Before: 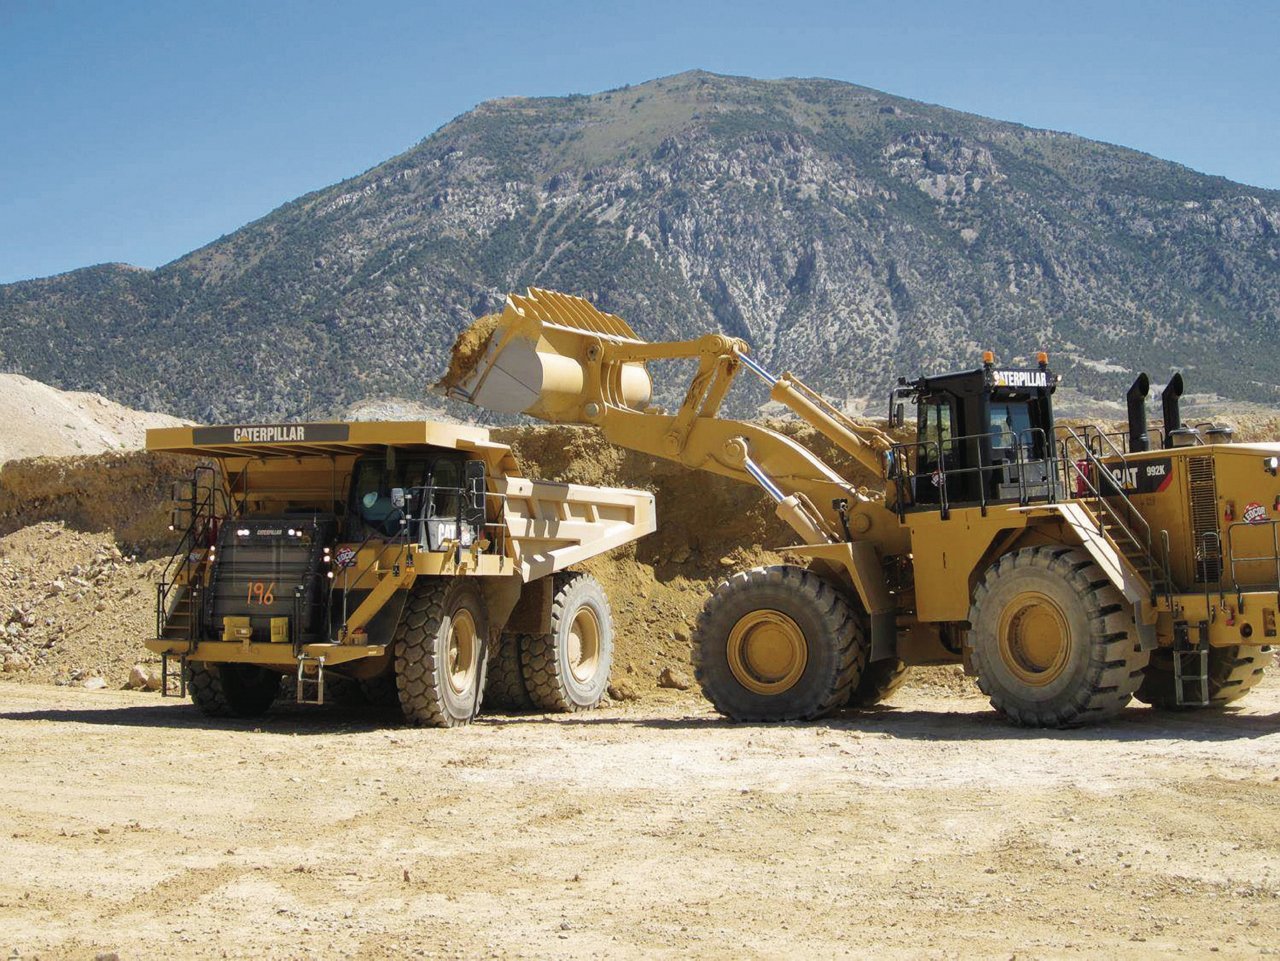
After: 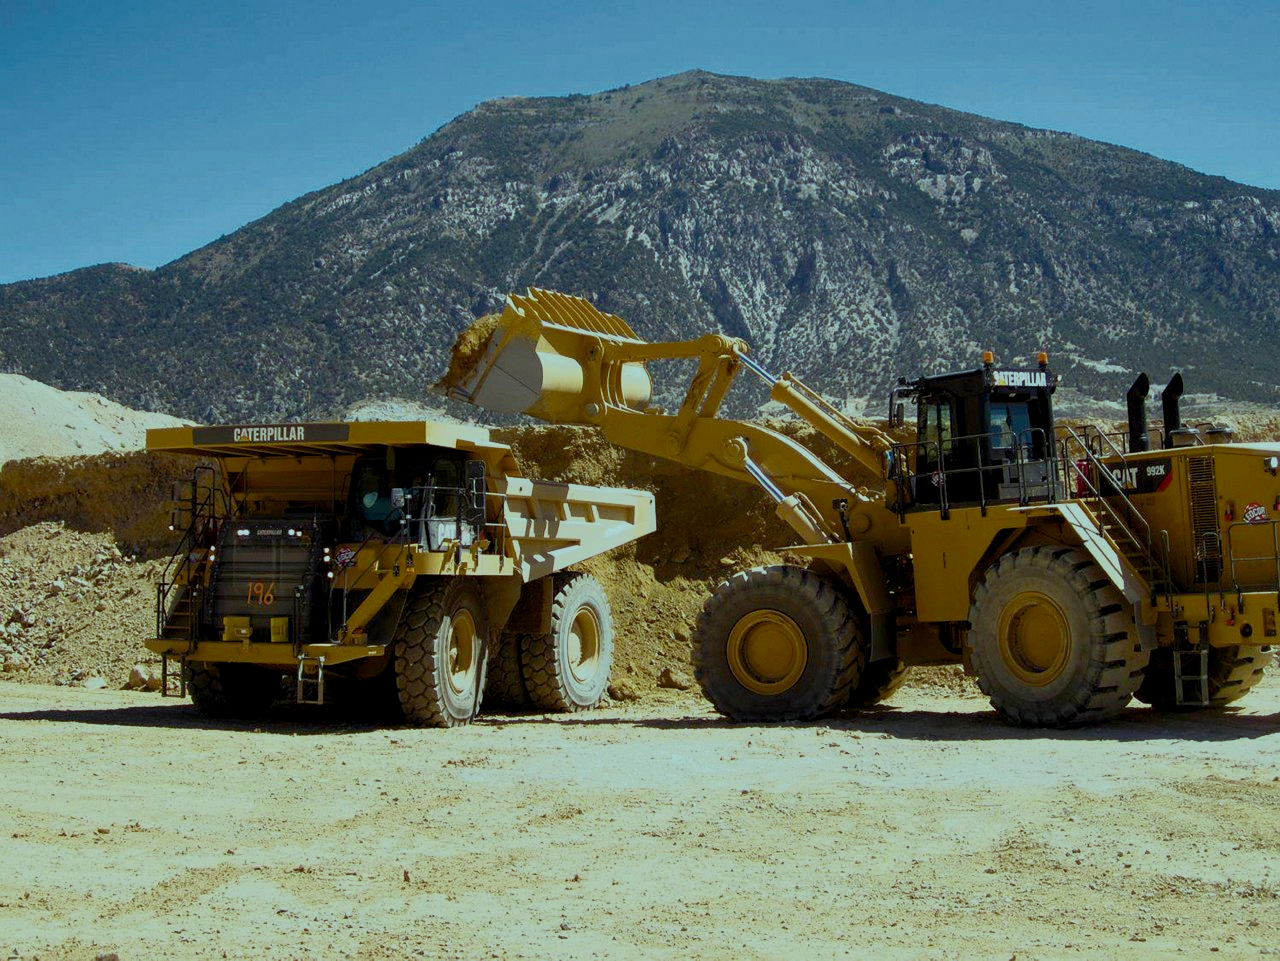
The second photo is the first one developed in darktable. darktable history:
tone equalizer: -8 EV -1.98 EV, -7 EV -1.97 EV, -6 EV -1.99 EV, -5 EV -1.99 EV, -4 EV -1.98 EV, -3 EV -1.99 EV, -2 EV -2 EV, -1 EV -1.61 EV, +0 EV -1.98 EV, edges refinement/feathering 500, mask exposure compensation -1.57 EV, preserve details guided filter
exposure: black level correction 0.01, exposure 1 EV, compensate highlight preservation false
color balance rgb: highlights gain › chroma 4.108%, highlights gain › hue 198.94°, perceptual saturation grading › global saturation 20%, perceptual saturation grading › highlights -25.231%, perceptual saturation grading › shadows 25.825%, perceptual brilliance grading › global brilliance 14.732%, perceptual brilliance grading › shadows -34.82%, contrast -10.628%
